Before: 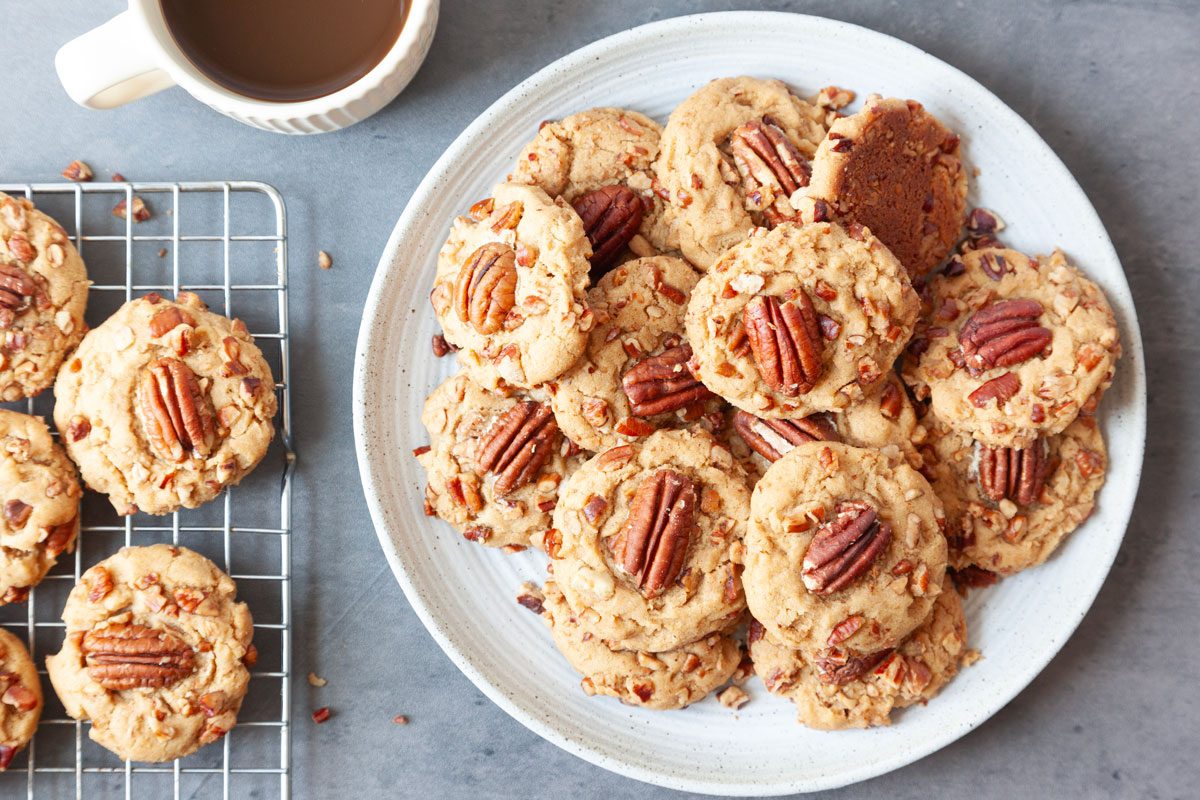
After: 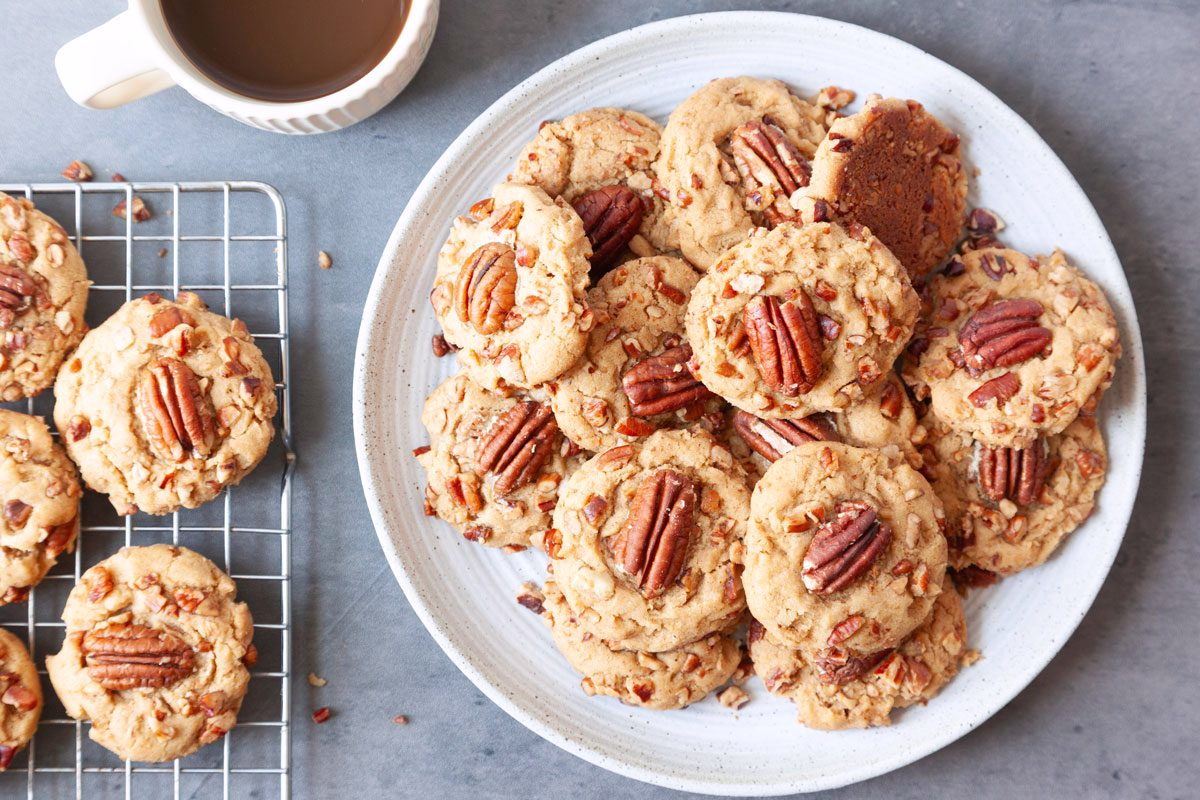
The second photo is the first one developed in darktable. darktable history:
color calibration: gray › normalize channels true, illuminant custom, x 0.347, y 0.365, temperature 4921.99 K, gamut compression 0.018
